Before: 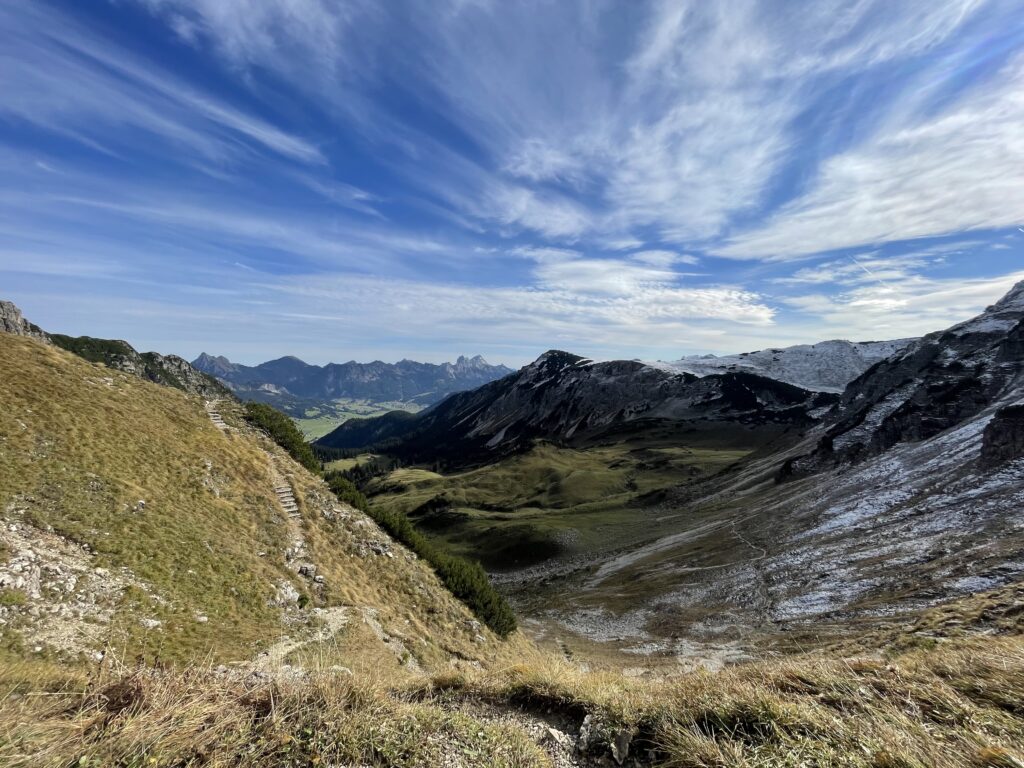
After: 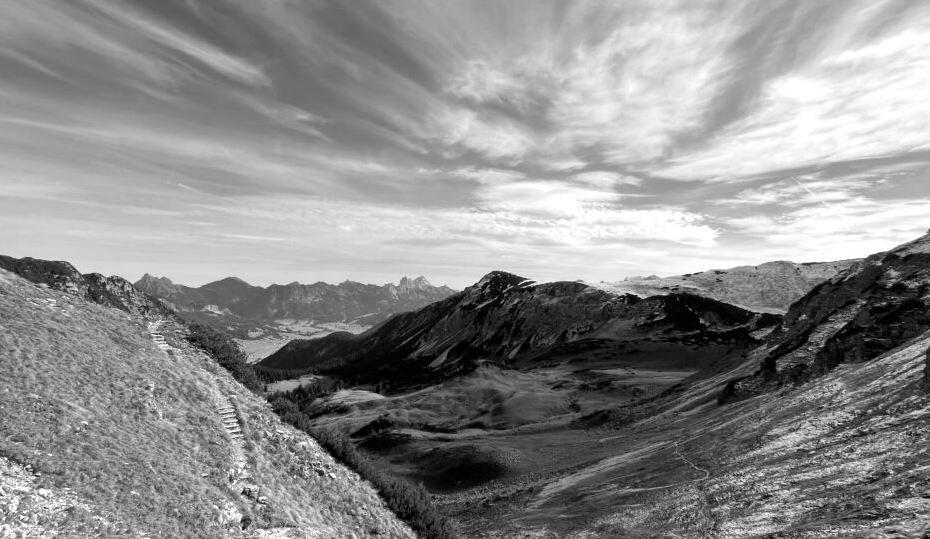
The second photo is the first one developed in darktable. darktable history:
monochrome: on, module defaults
crop: left 5.596%, top 10.314%, right 3.534%, bottom 19.395%
exposure: black level correction 0.001, exposure 0.5 EV, compensate exposure bias true, compensate highlight preservation false
